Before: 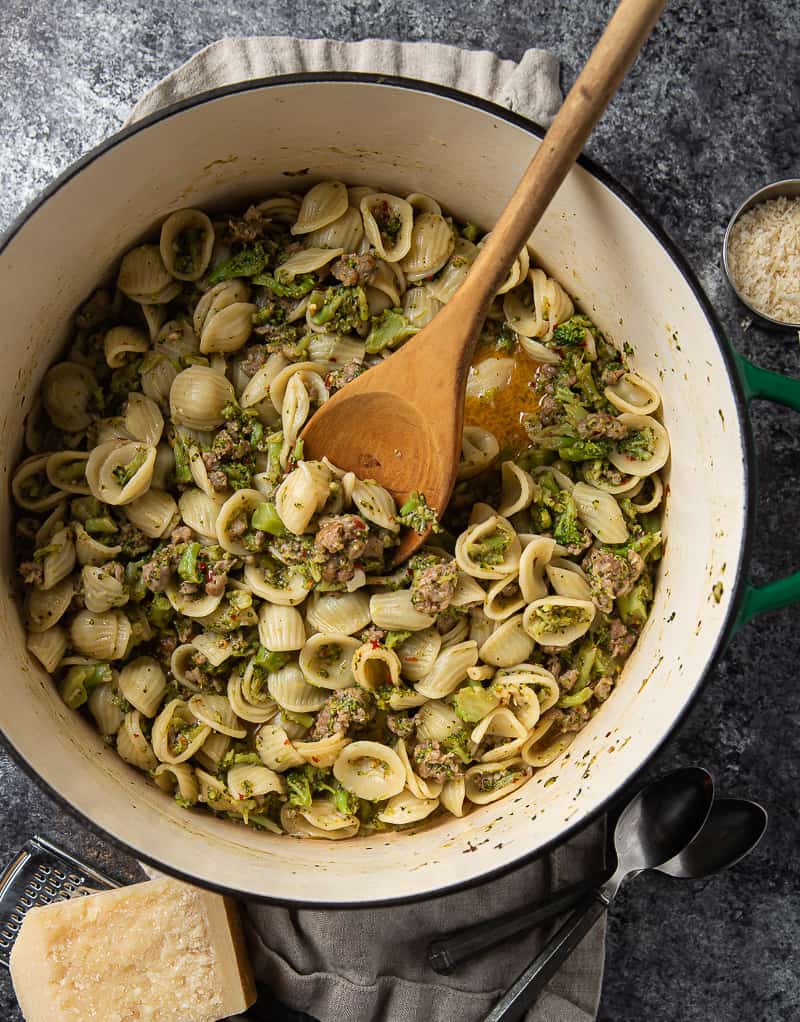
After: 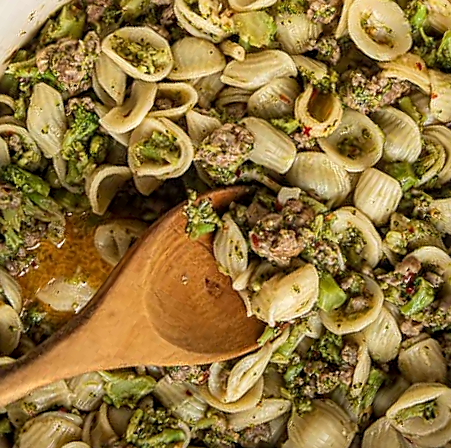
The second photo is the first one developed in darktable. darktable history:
crop and rotate: angle 147.33°, left 9.147%, top 15.622%, right 4.392%, bottom 17.118%
local contrast: on, module defaults
sharpen: on, module defaults
